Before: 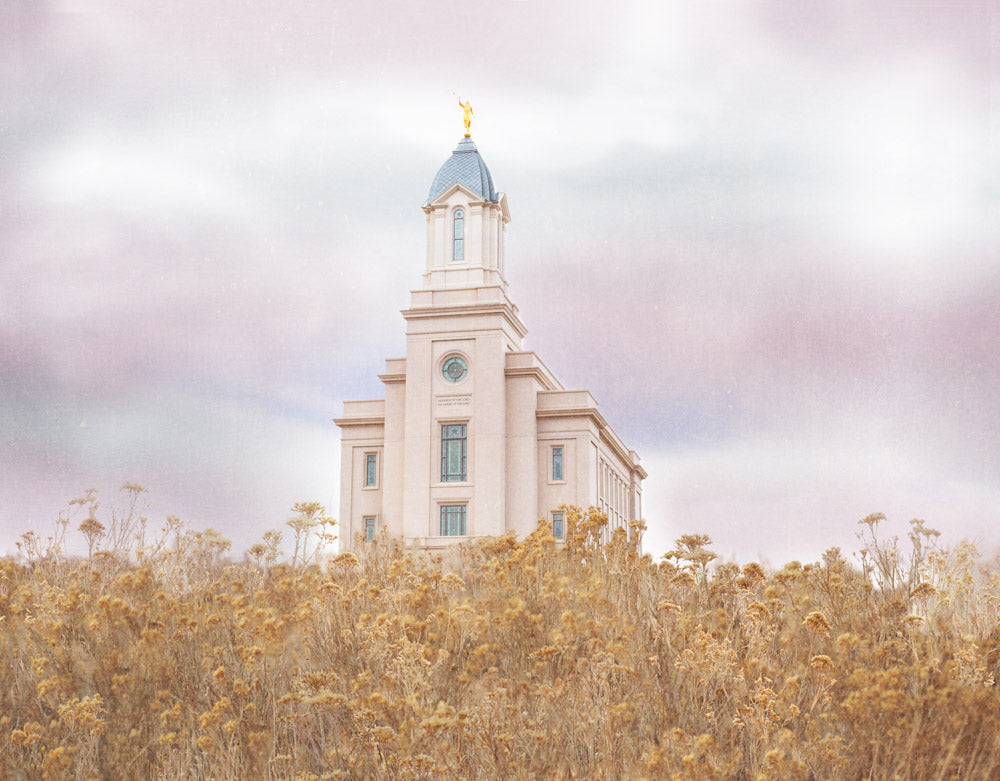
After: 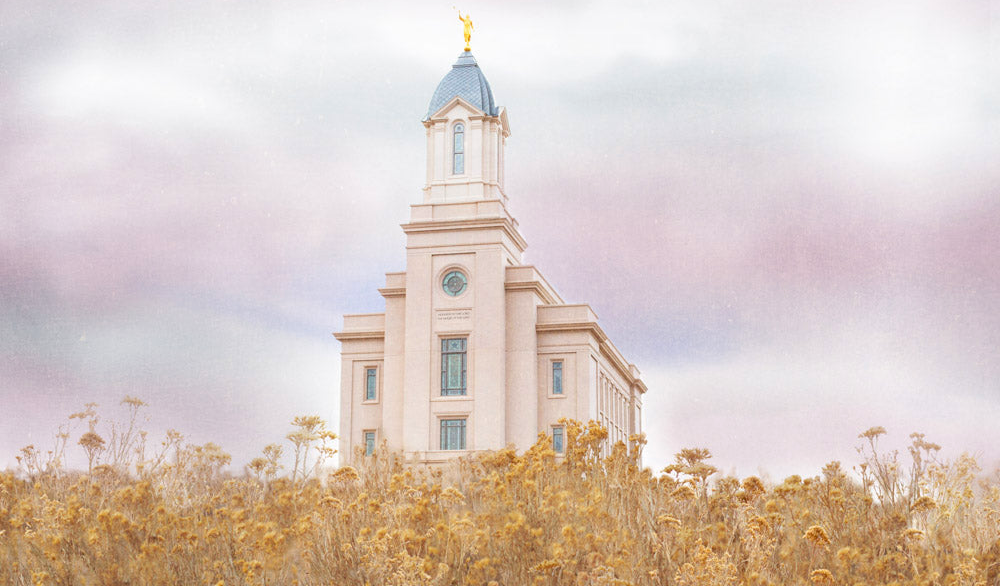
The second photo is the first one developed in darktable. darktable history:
crop: top 11.039%, bottom 13.87%
color balance rgb: linear chroma grading › global chroma 14.871%, perceptual saturation grading › global saturation 0.731%
